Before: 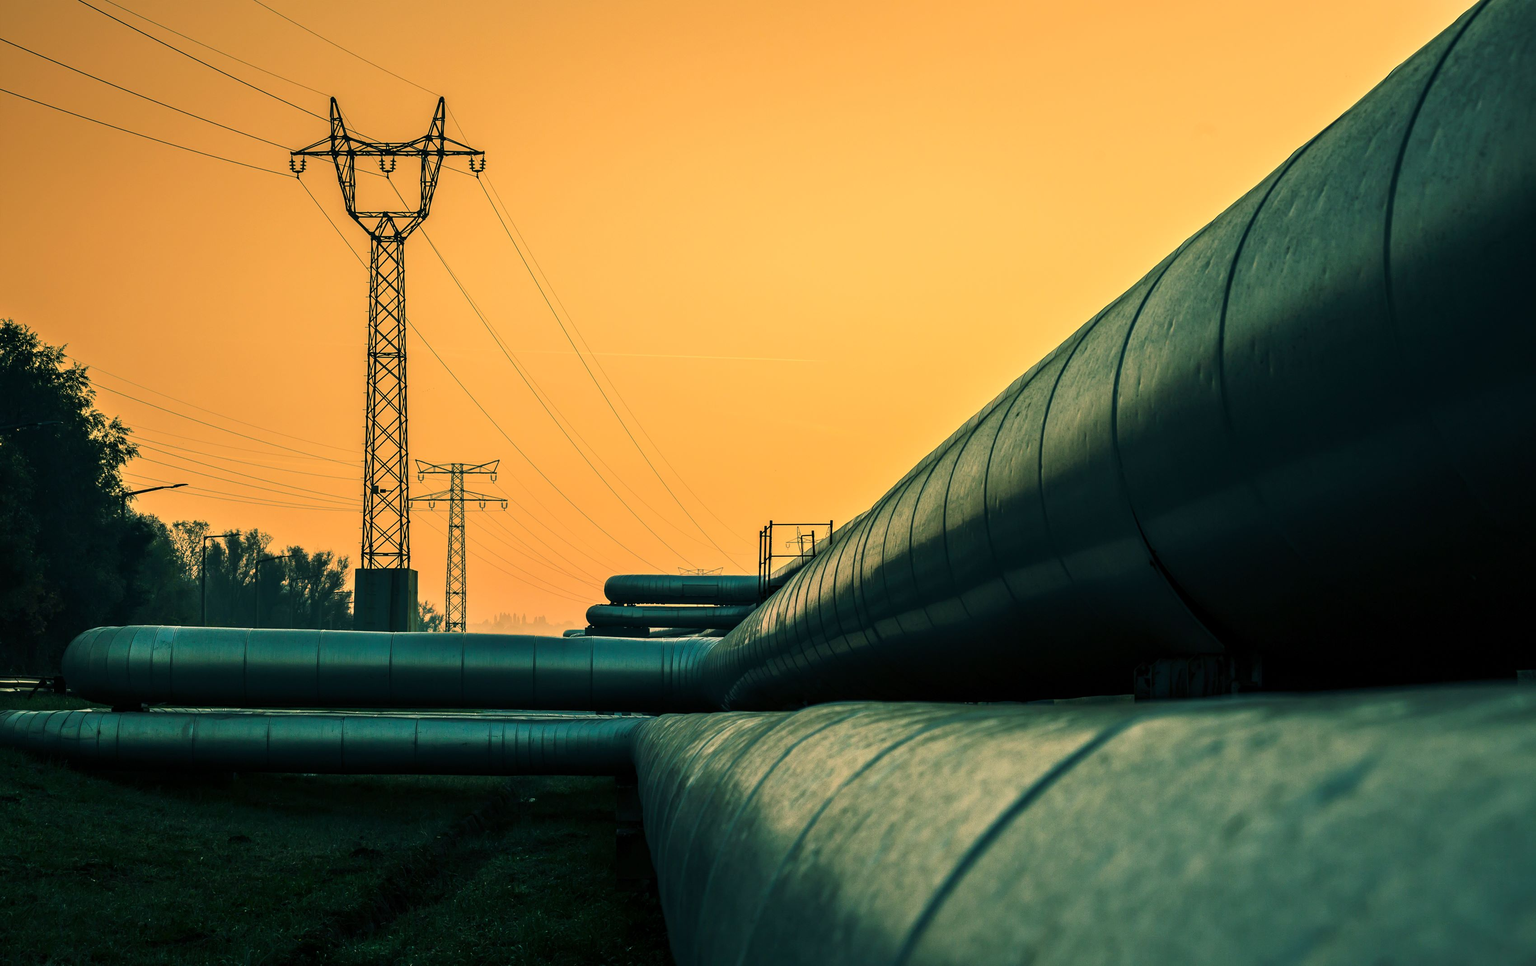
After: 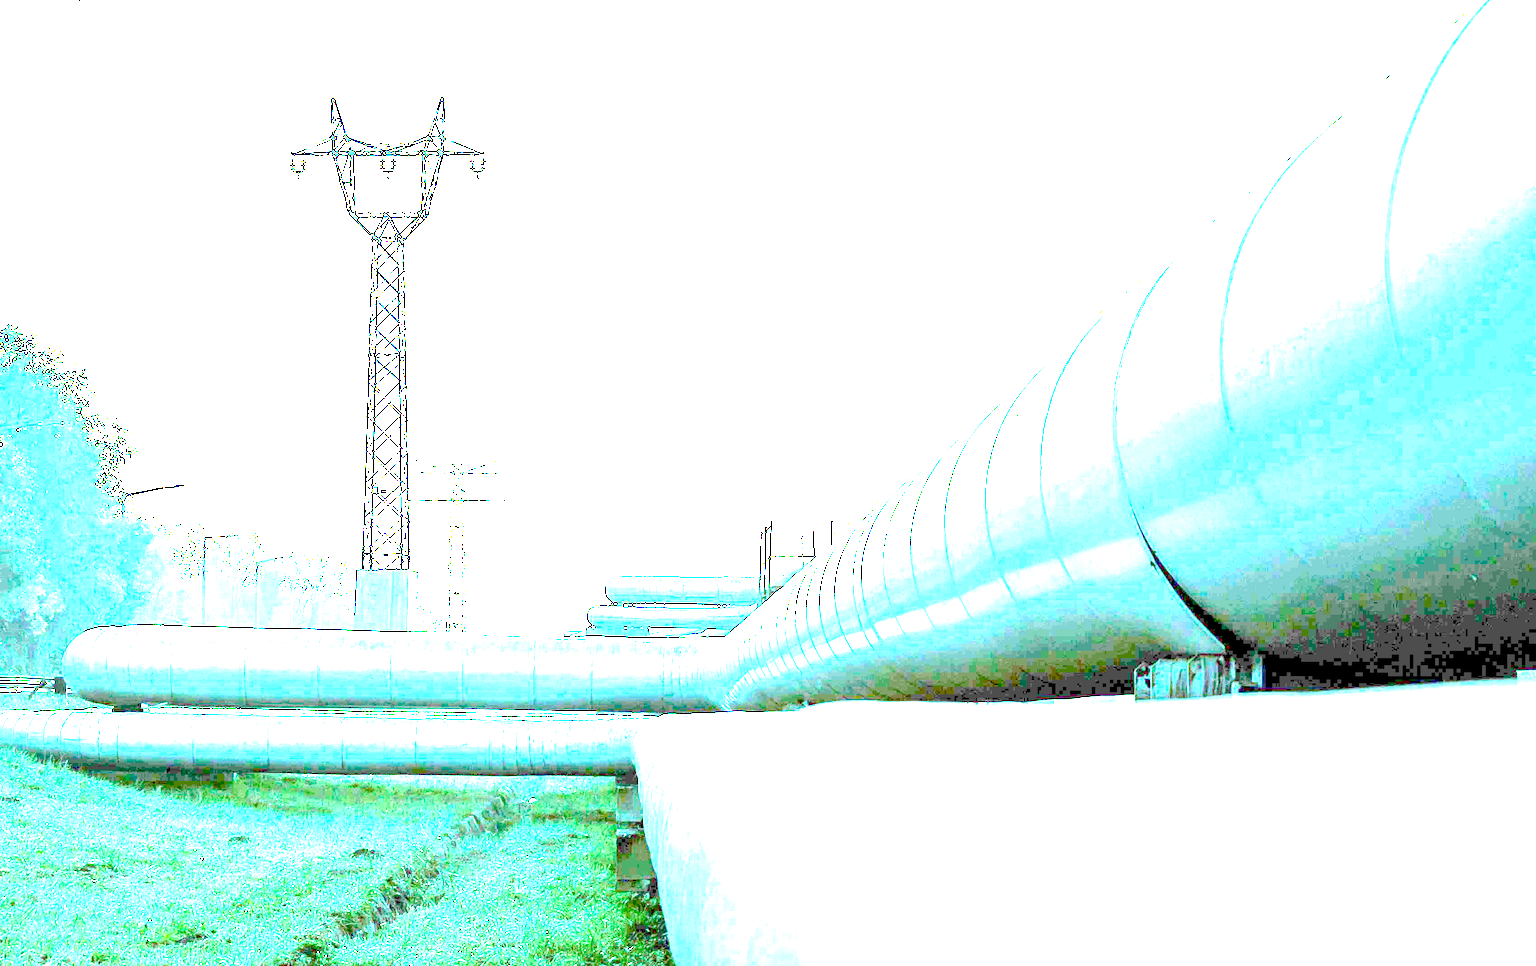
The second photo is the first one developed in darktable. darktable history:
exposure: exposure 7.932 EV, compensate exposure bias true, compensate highlight preservation false
